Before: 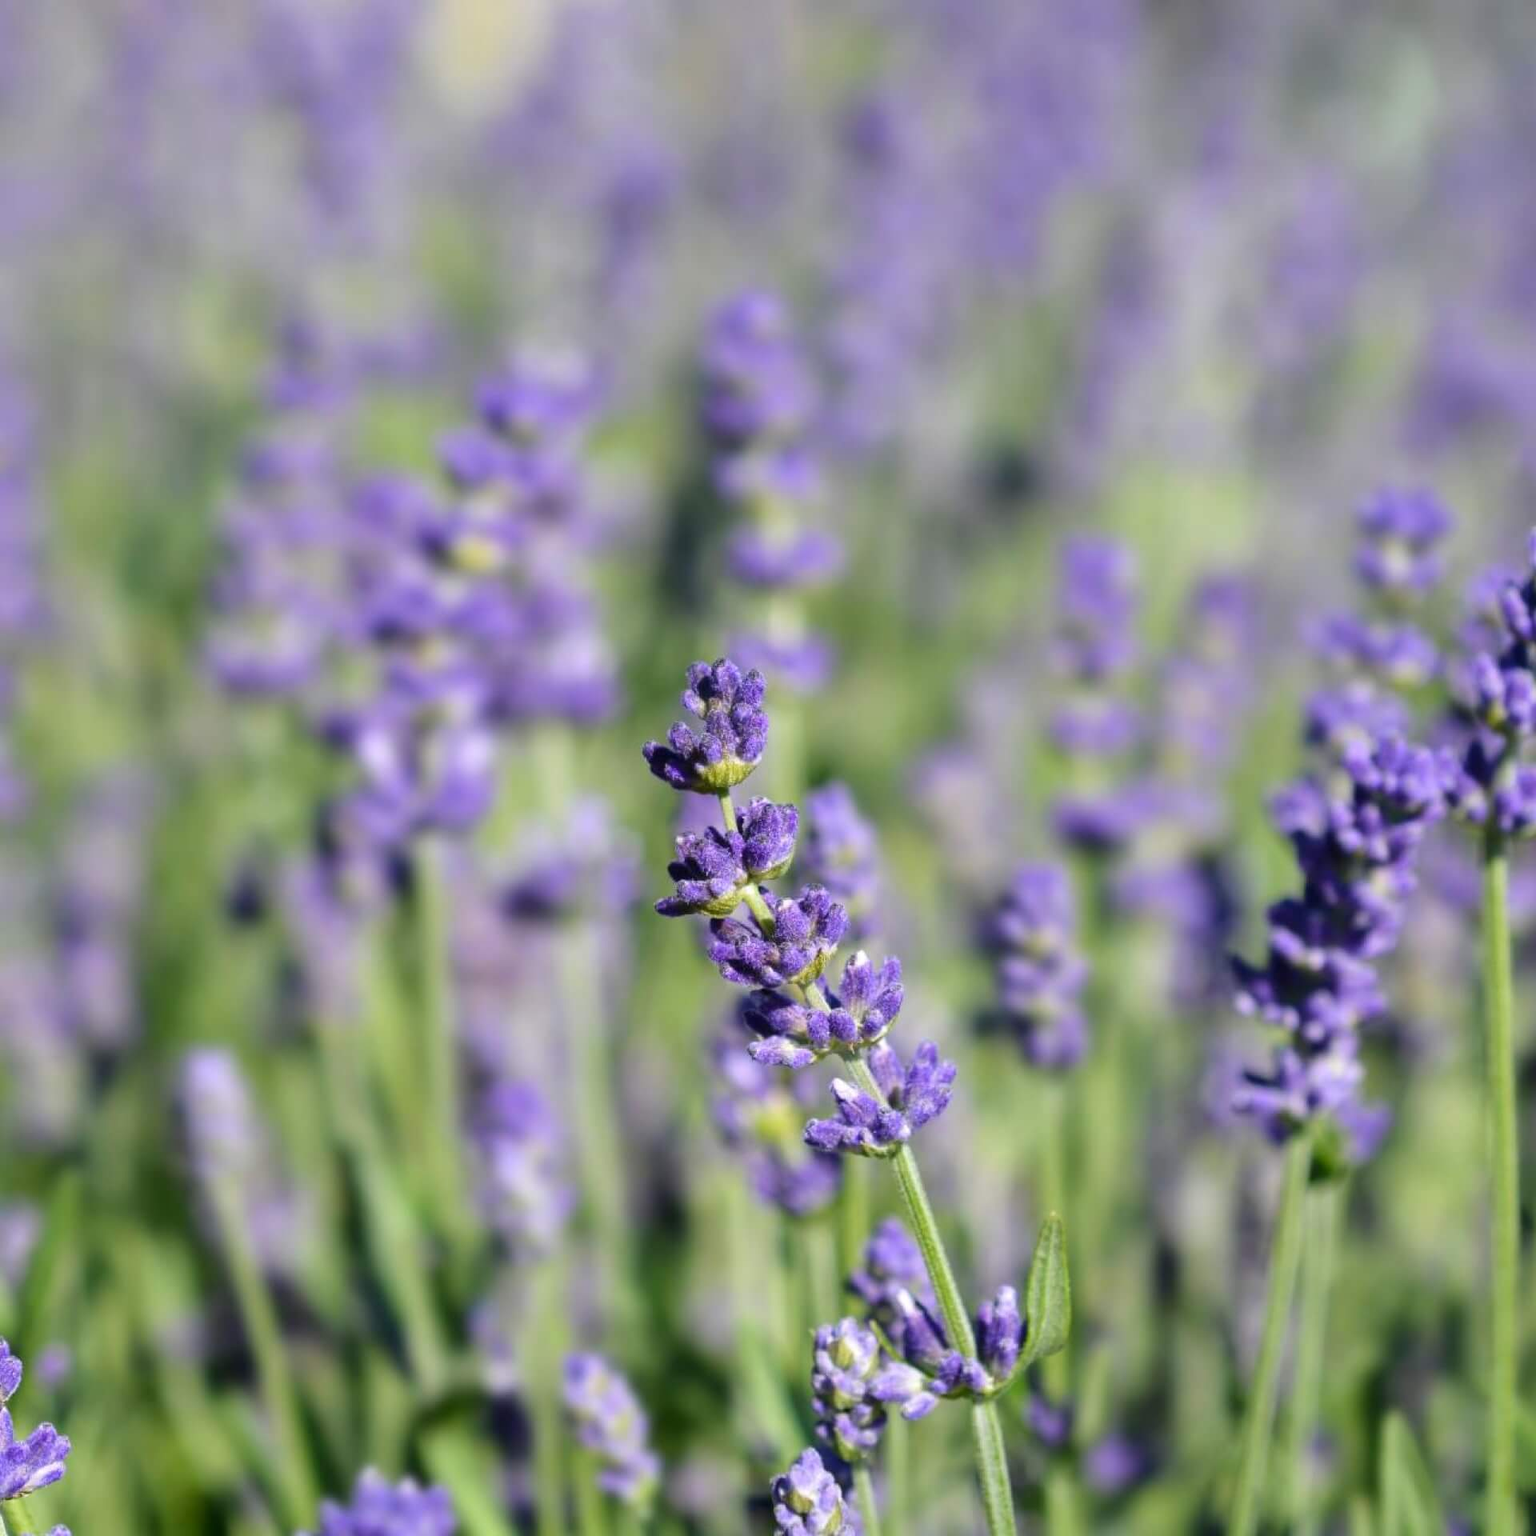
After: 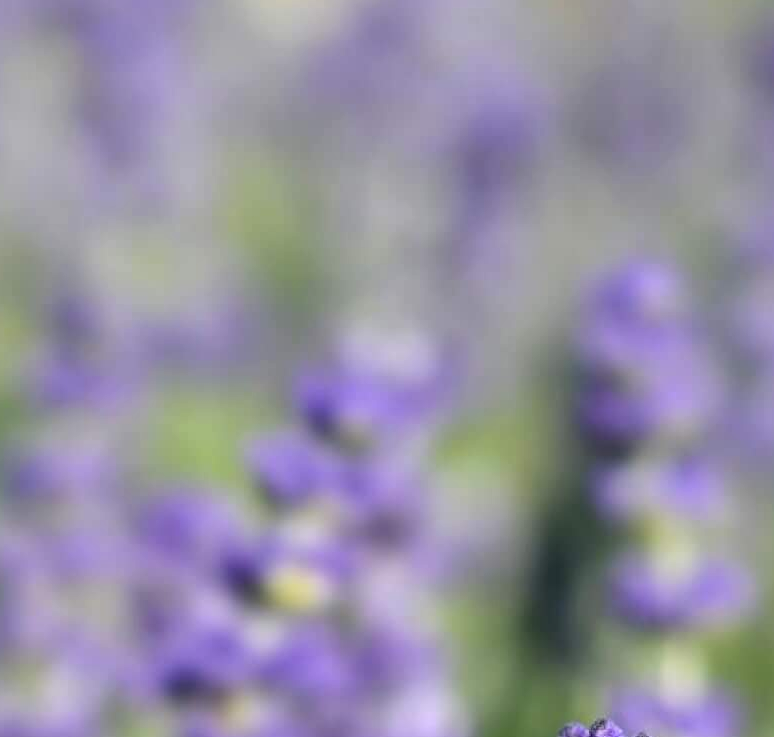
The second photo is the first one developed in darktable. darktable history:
crop: left 15.645%, top 5.447%, right 44.02%, bottom 56.154%
local contrast: mode bilateral grid, contrast 19, coarseness 51, detail 120%, midtone range 0.2
